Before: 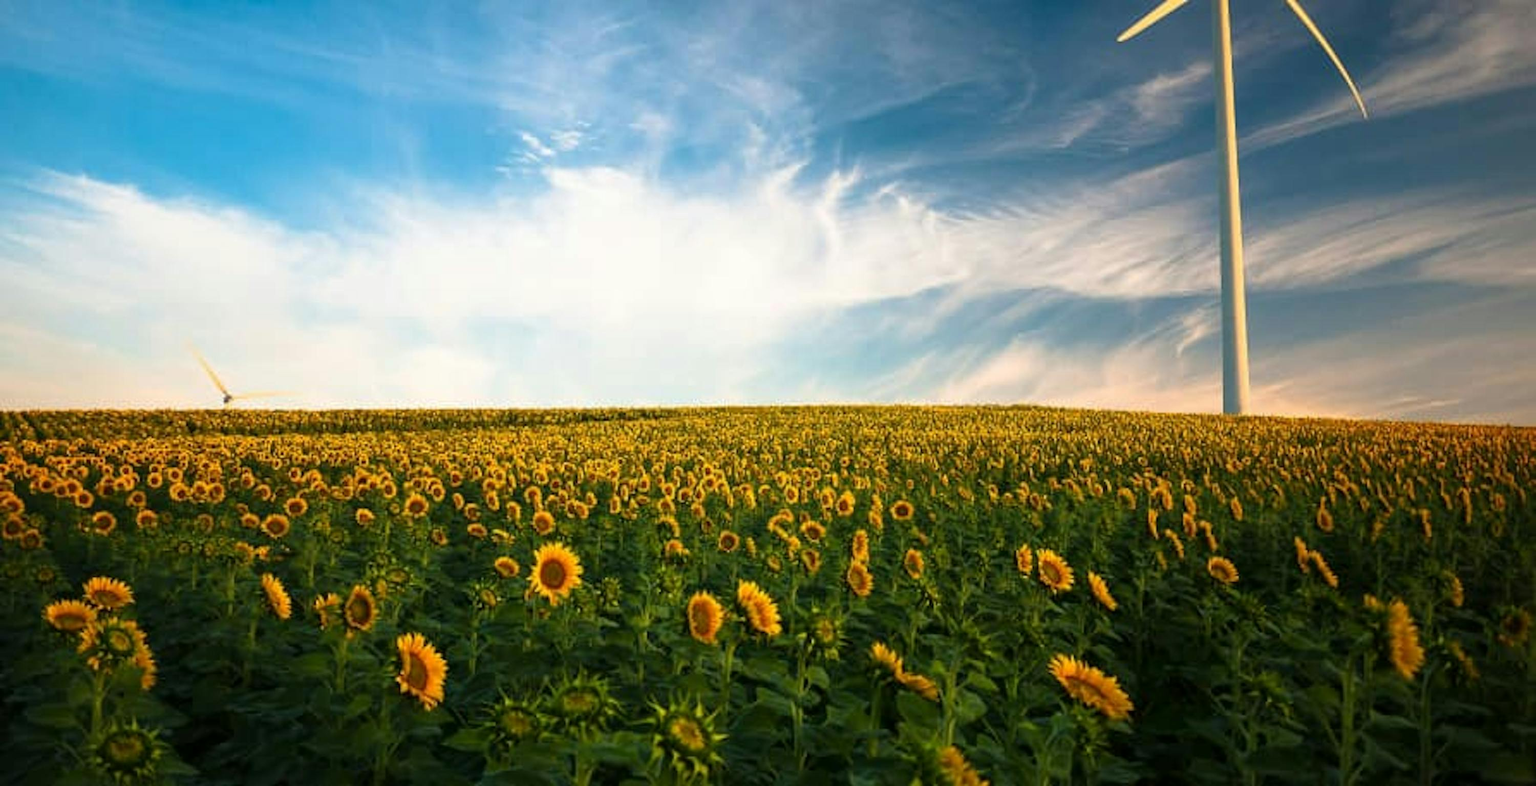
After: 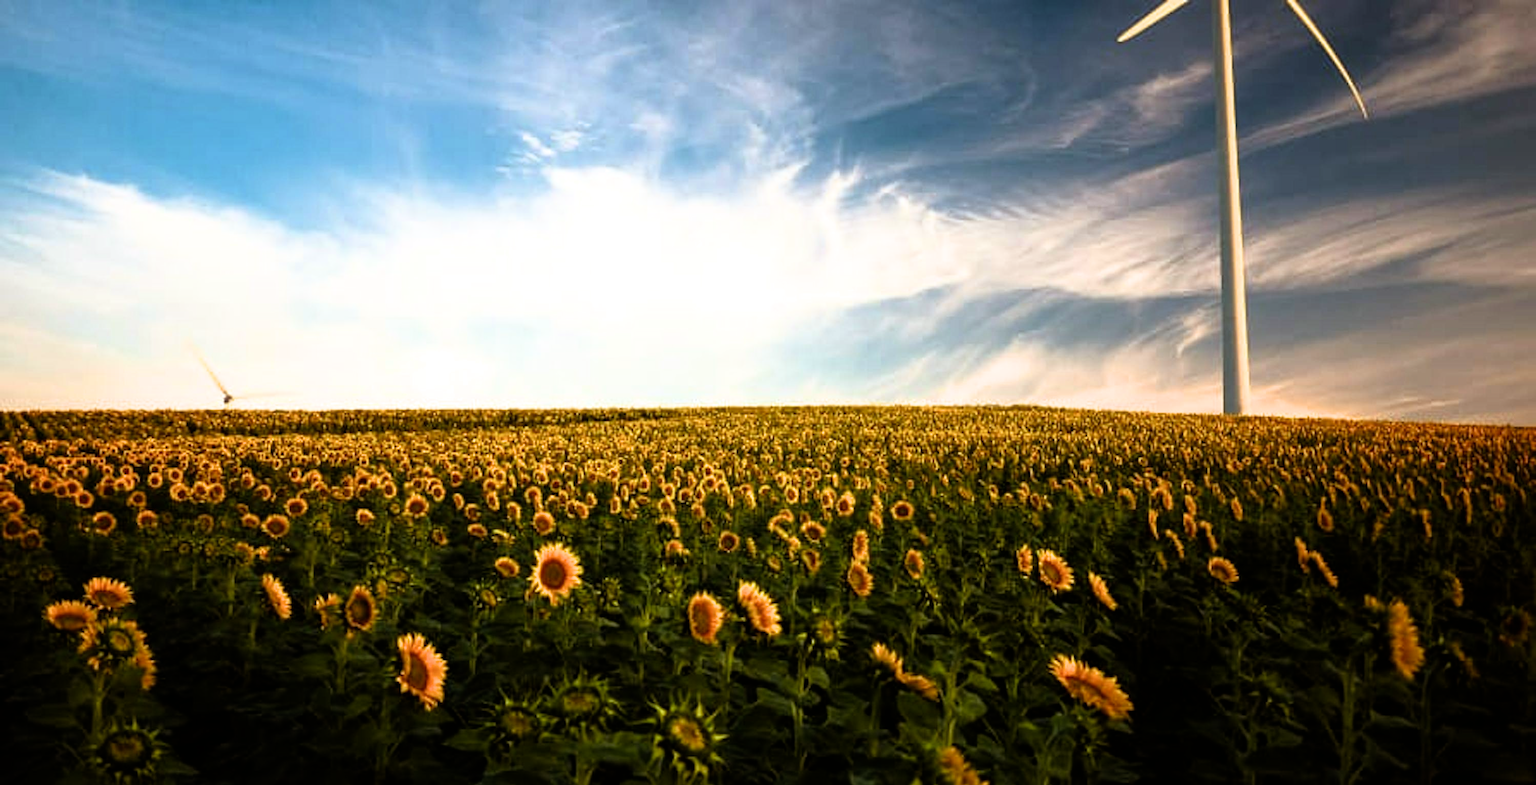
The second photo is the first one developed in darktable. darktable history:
filmic rgb: white relative exposure 2.34 EV, hardness 6.59
rgb levels: mode RGB, independent channels, levels [[0, 0.5, 1], [0, 0.521, 1], [0, 0.536, 1]]
